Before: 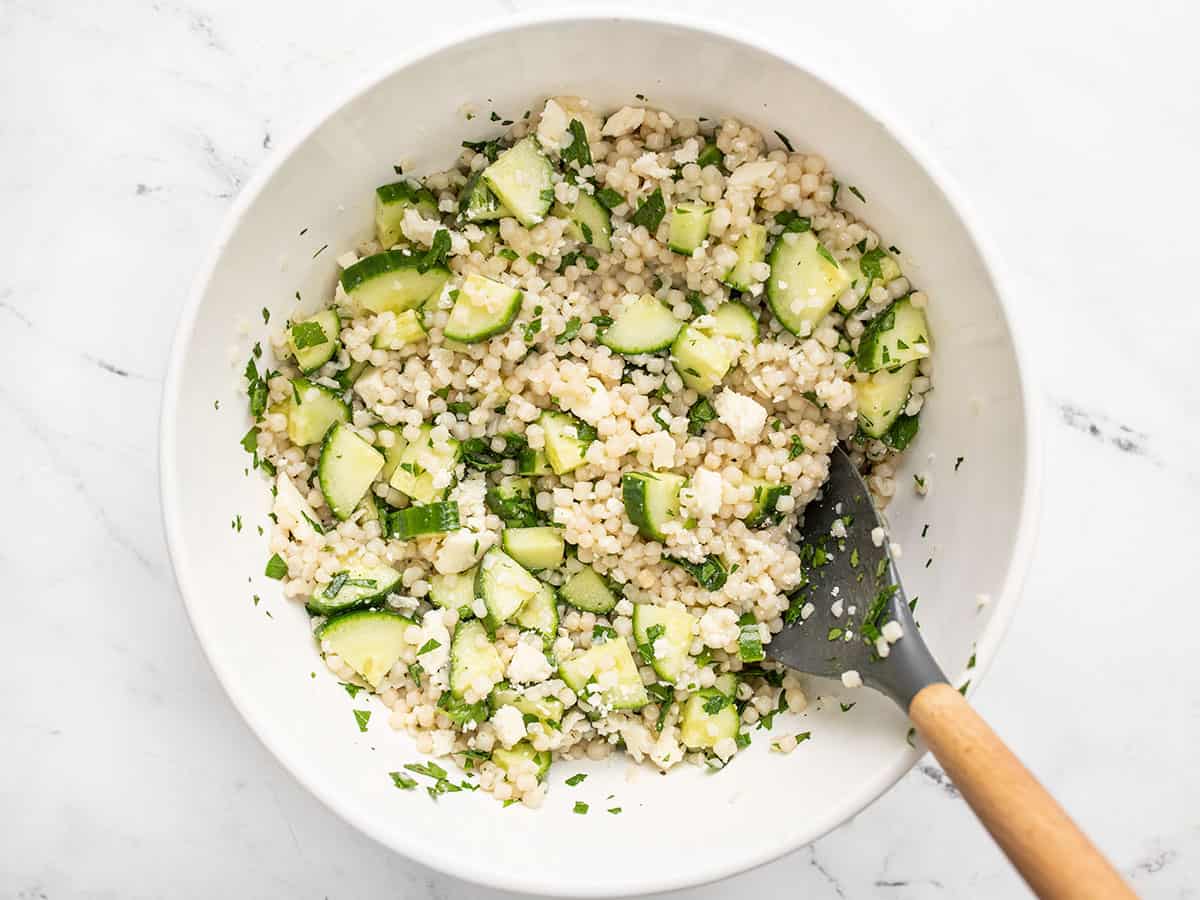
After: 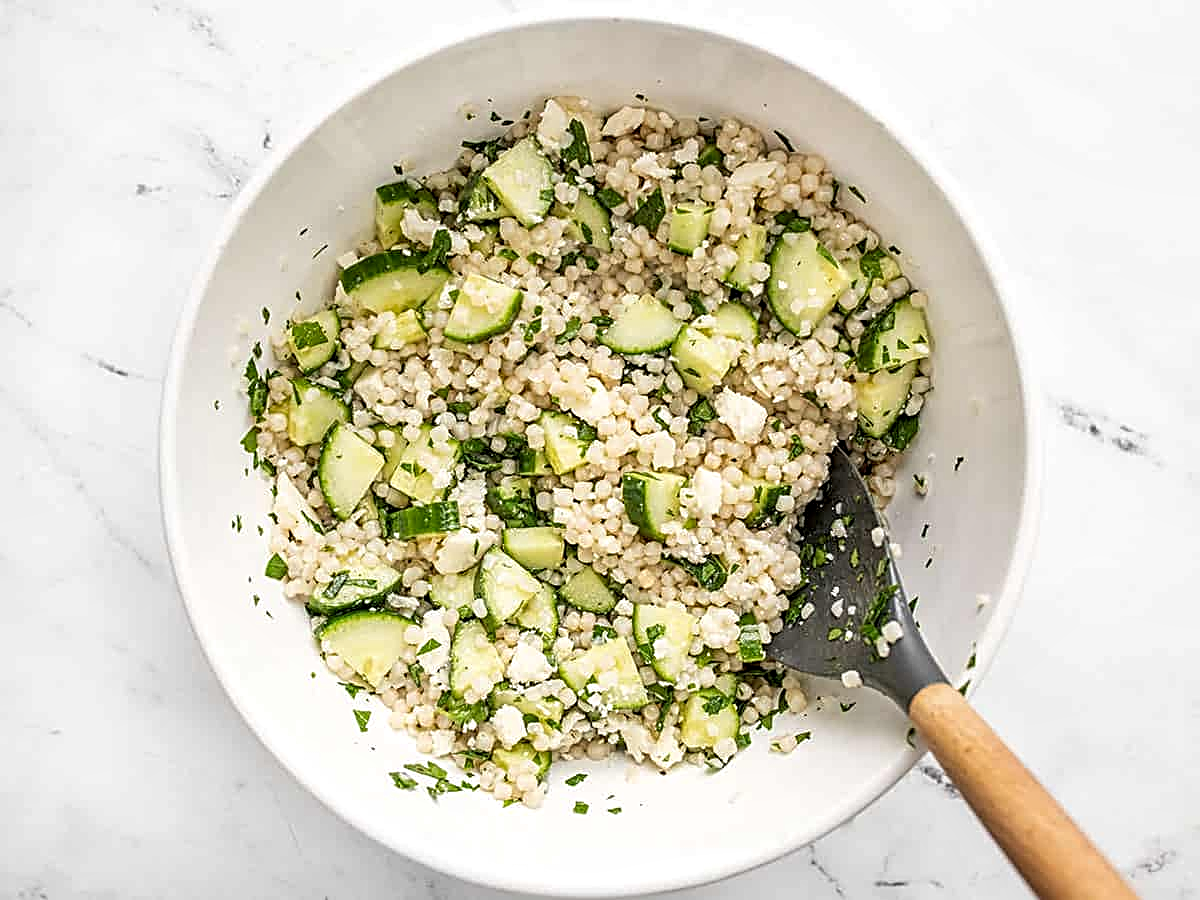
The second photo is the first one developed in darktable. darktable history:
sharpen: radius 2.584, amount 0.688
local contrast: highlights 40%, shadows 60%, detail 136%, midtone range 0.514
